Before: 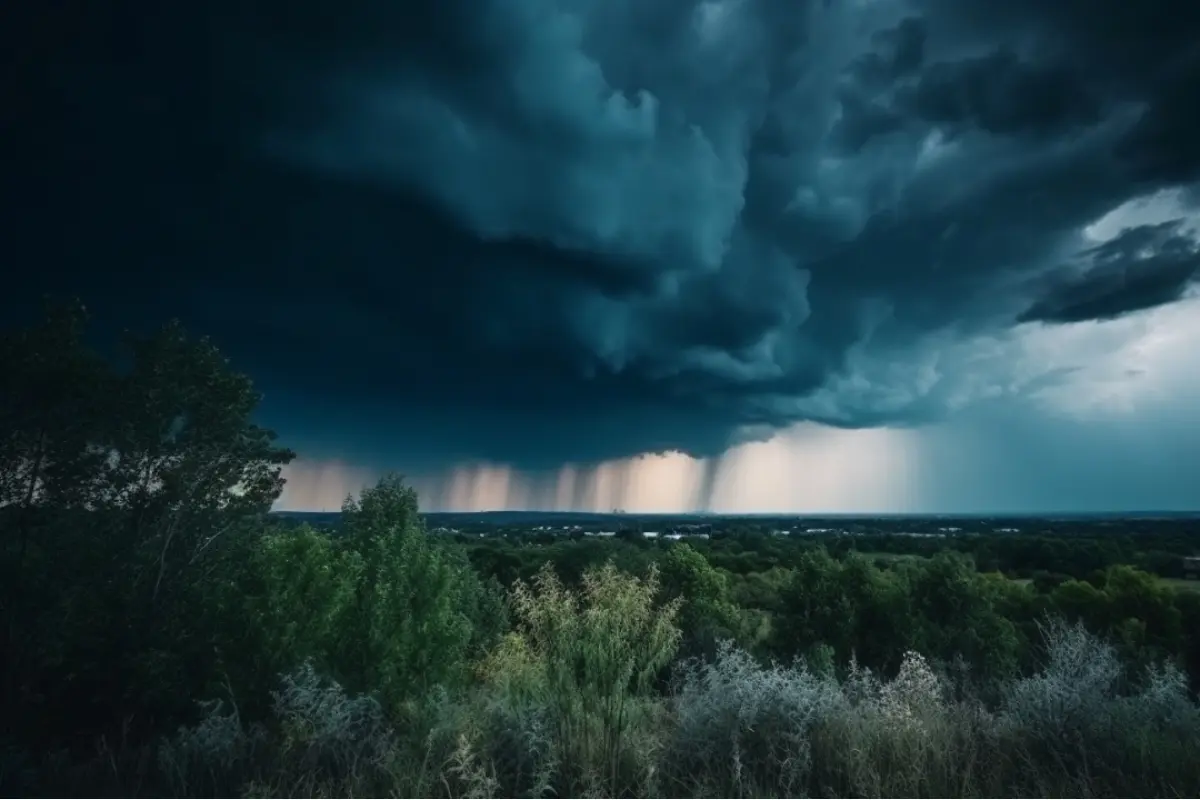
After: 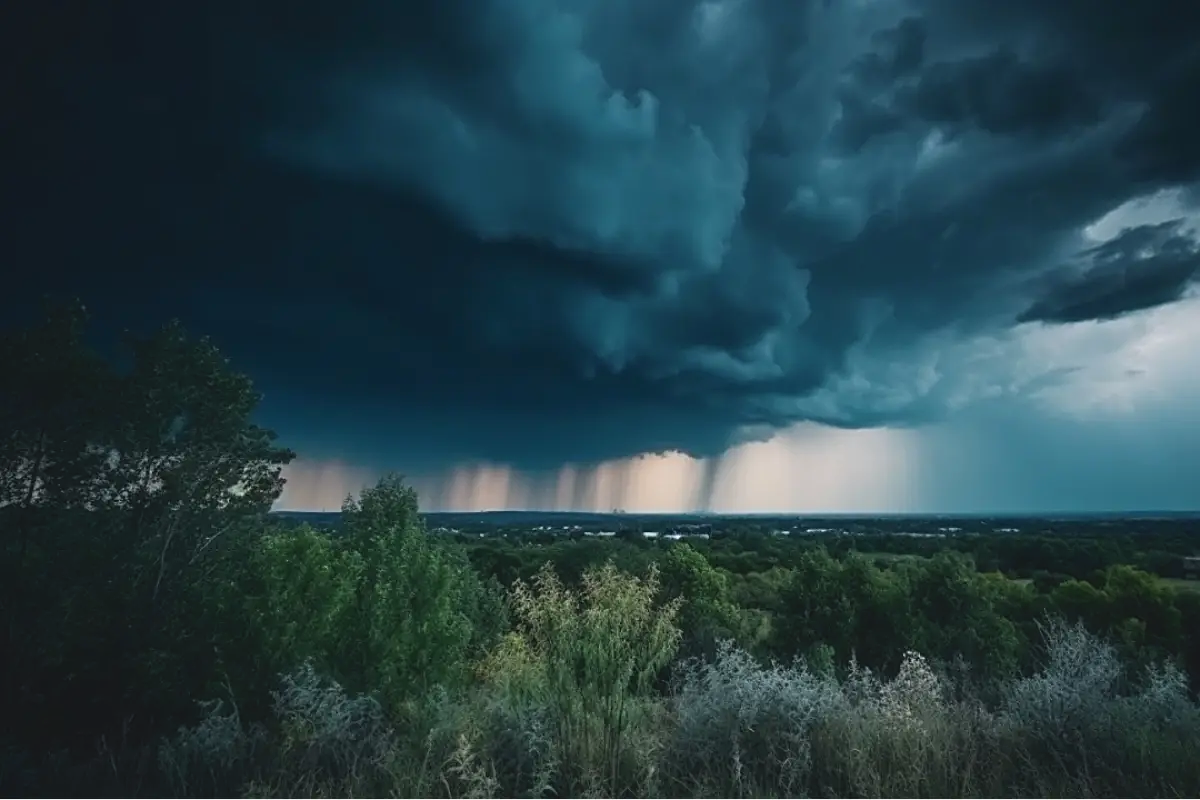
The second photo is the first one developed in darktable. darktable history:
sharpen: on, module defaults
exposure: exposure 0.019 EV, compensate highlight preservation false
contrast brightness saturation: contrast -0.105
